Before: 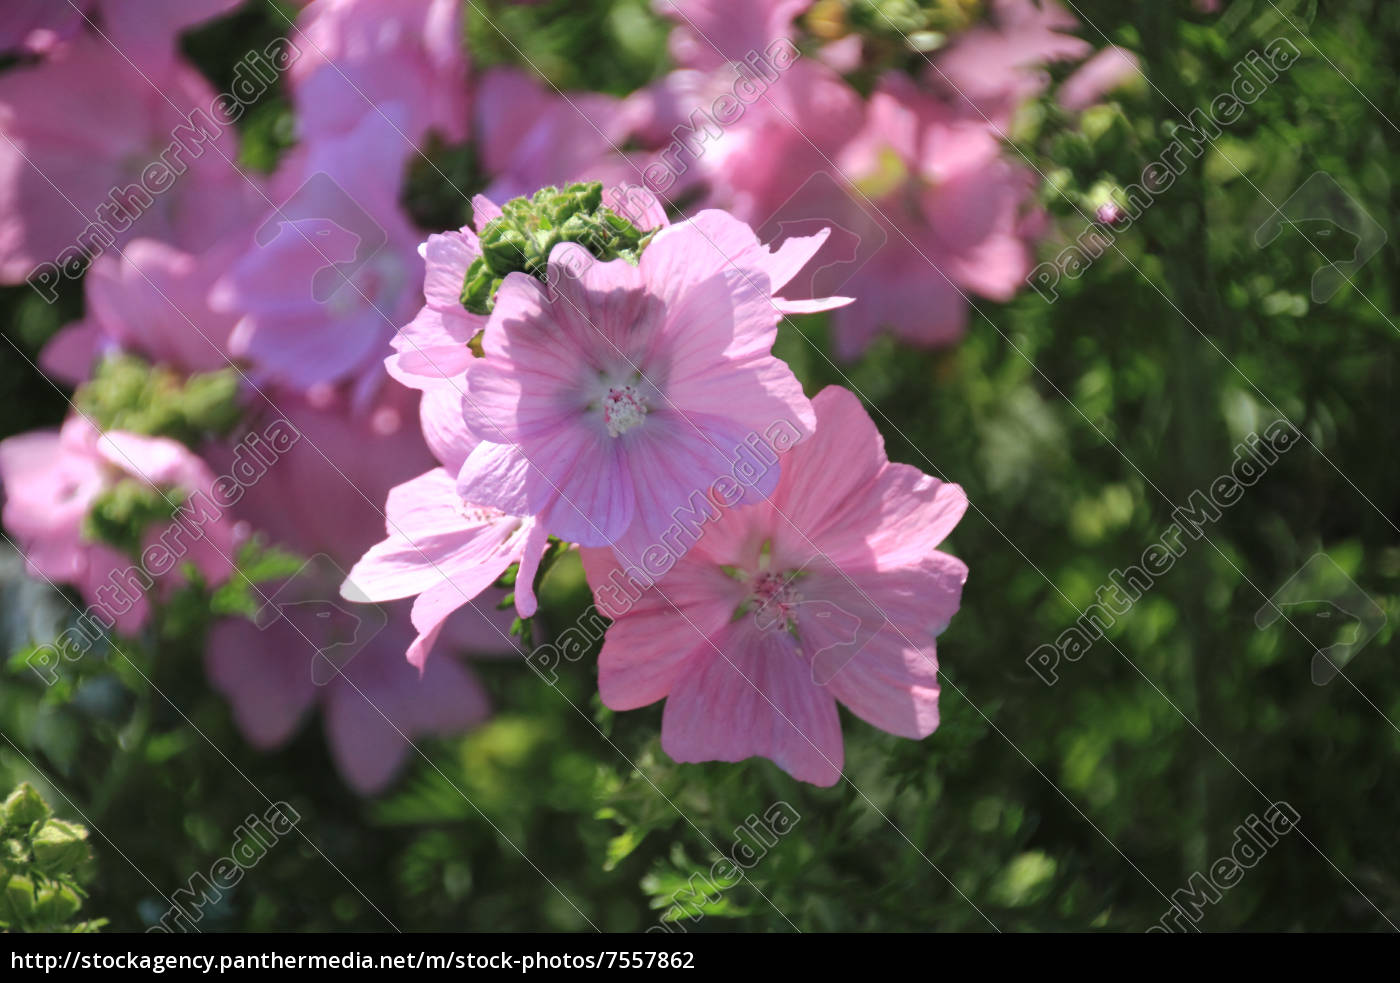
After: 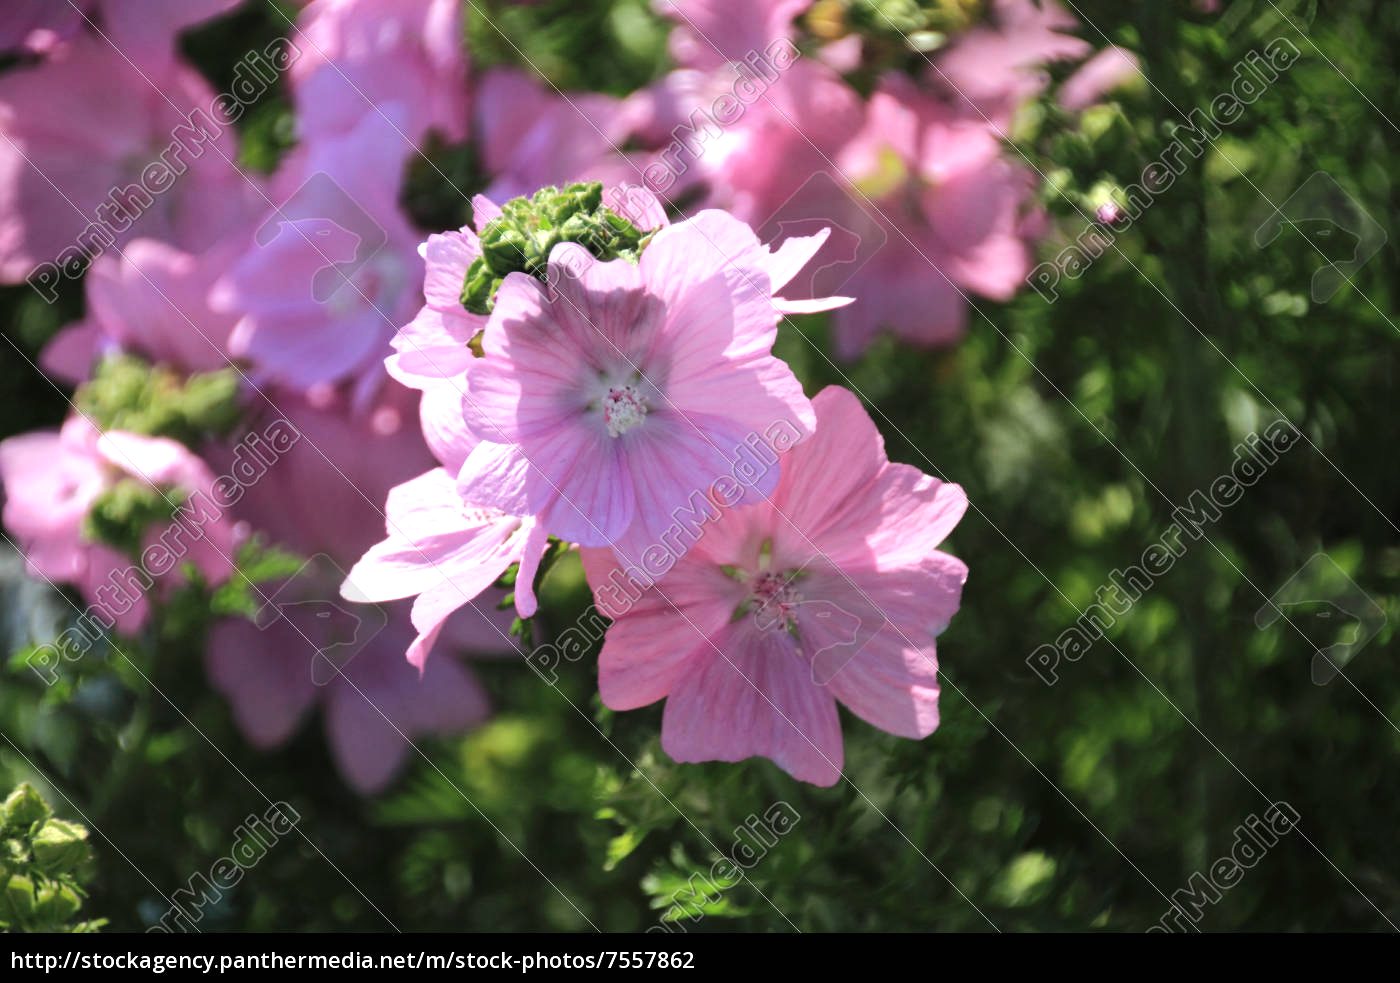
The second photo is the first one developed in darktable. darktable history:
tone equalizer: -8 EV -0.399 EV, -7 EV -0.381 EV, -6 EV -0.296 EV, -5 EV -0.223 EV, -3 EV 0.234 EV, -2 EV 0.333 EV, -1 EV 0.382 EV, +0 EV 0.429 EV, edges refinement/feathering 500, mask exposure compensation -1.57 EV, preserve details no
